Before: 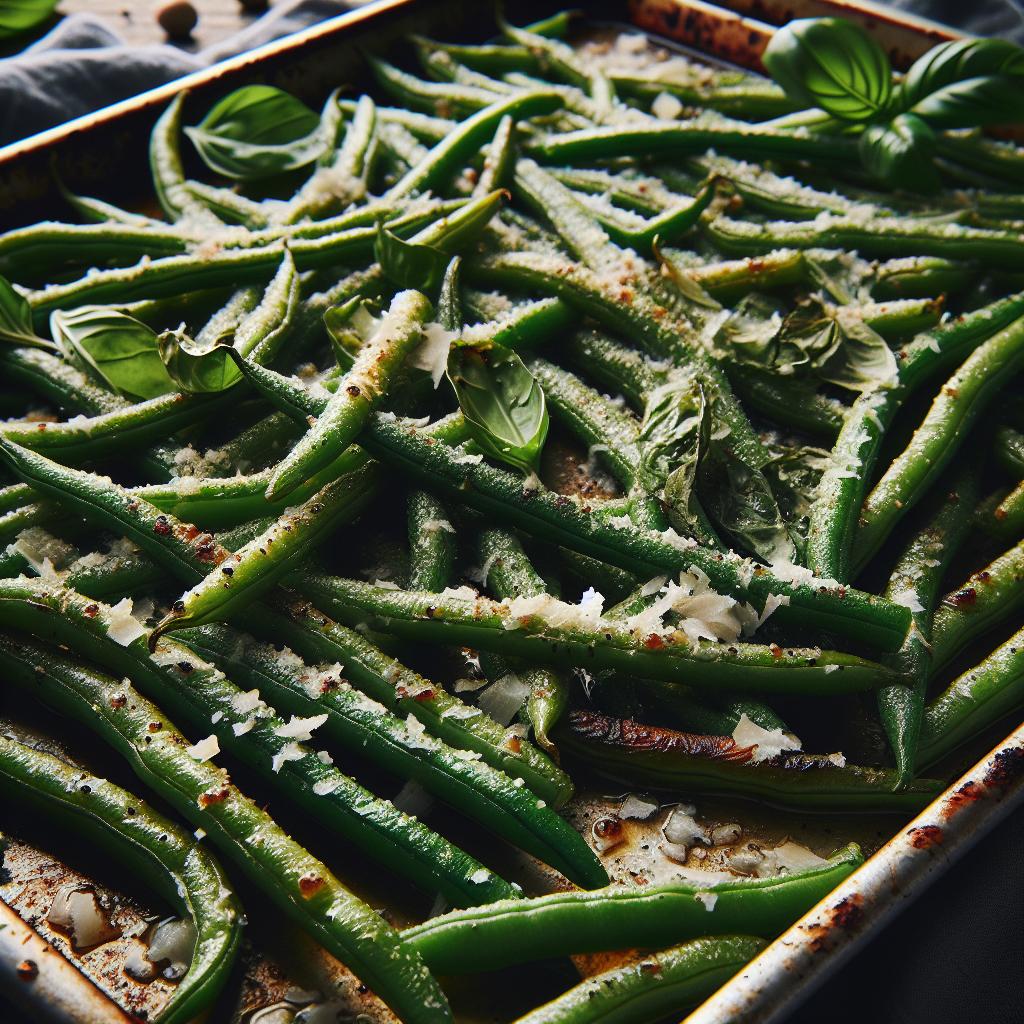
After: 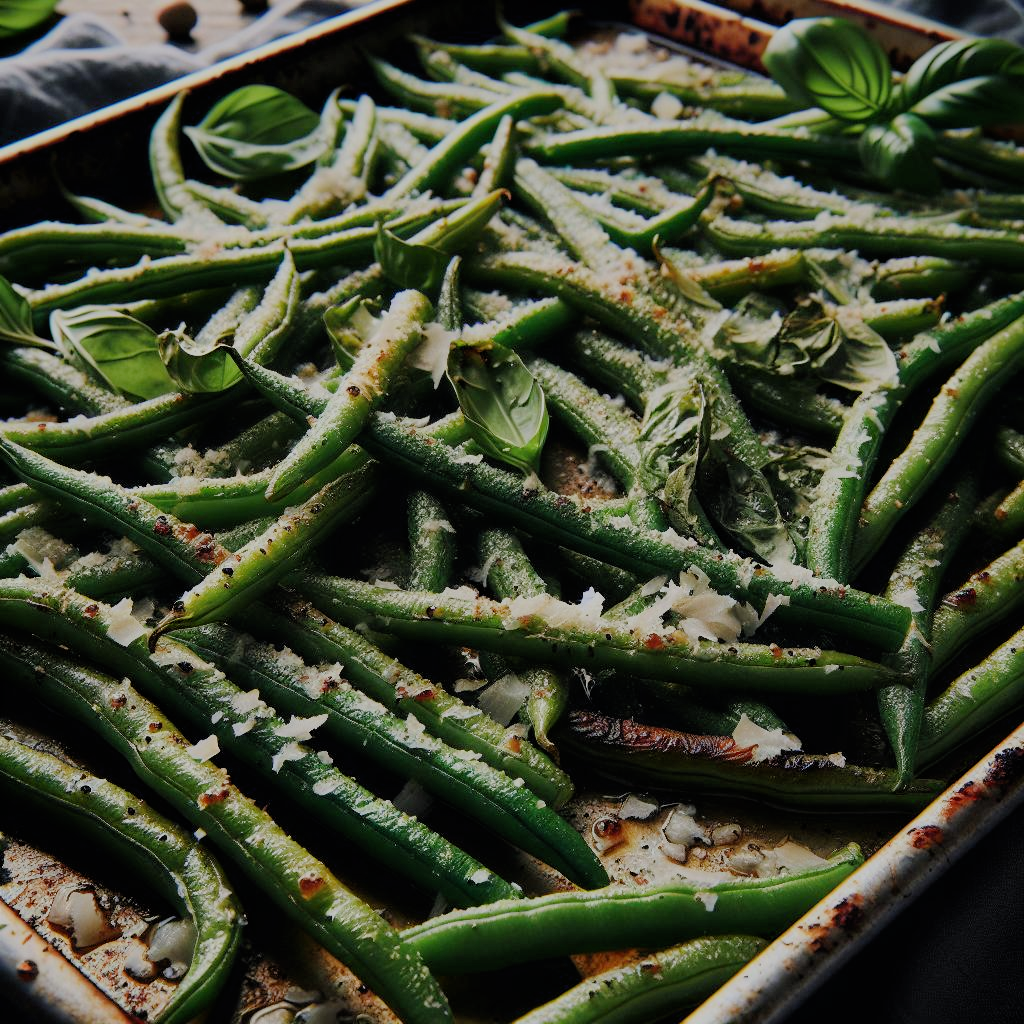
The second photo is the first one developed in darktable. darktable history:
filmic rgb: black relative exposure -6.56 EV, white relative exposure 4.73 EV, hardness 3.14, contrast 0.809
